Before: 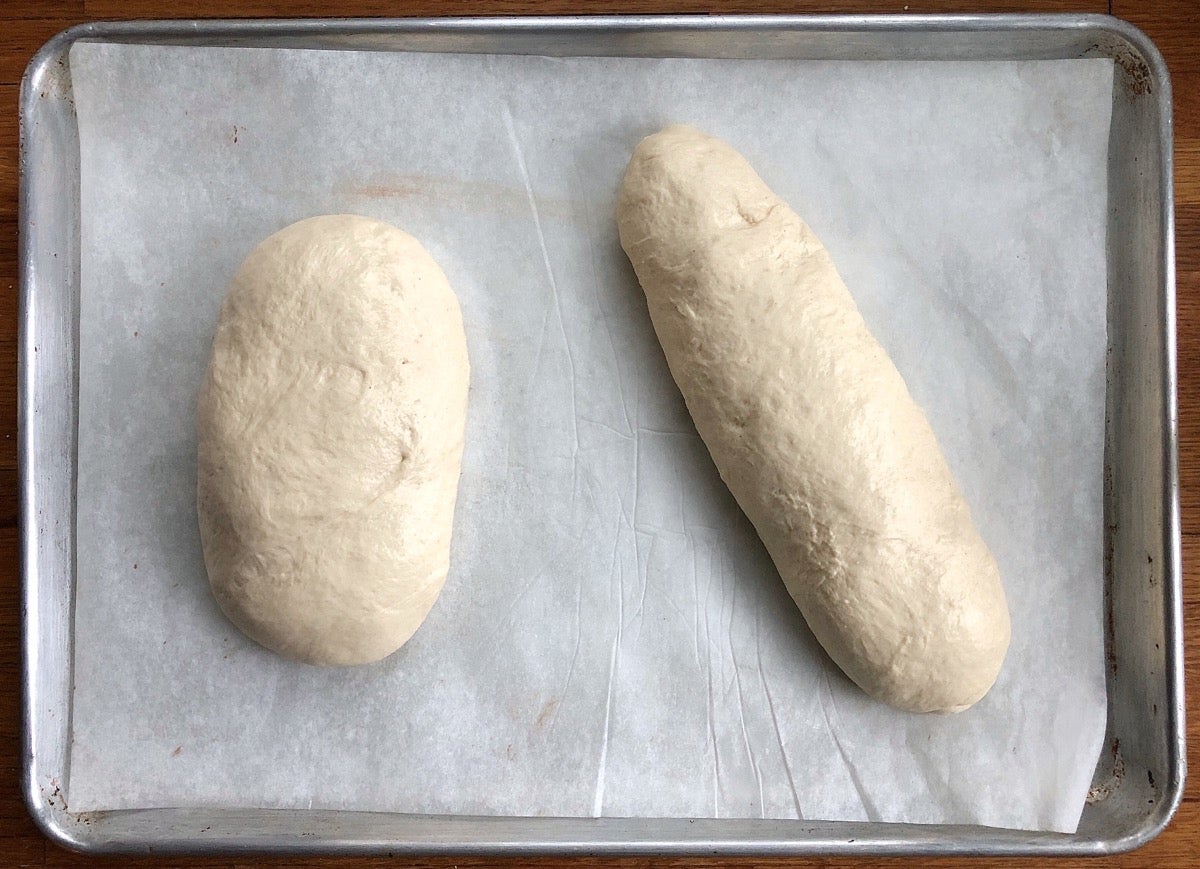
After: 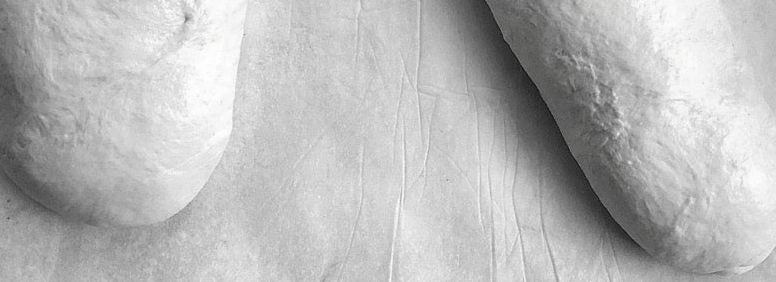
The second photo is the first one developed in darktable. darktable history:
crop: left 18.164%, top 50.62%, right 17.139%, bottom 16.894%
contrast brightness saturation: saturation -0.988
